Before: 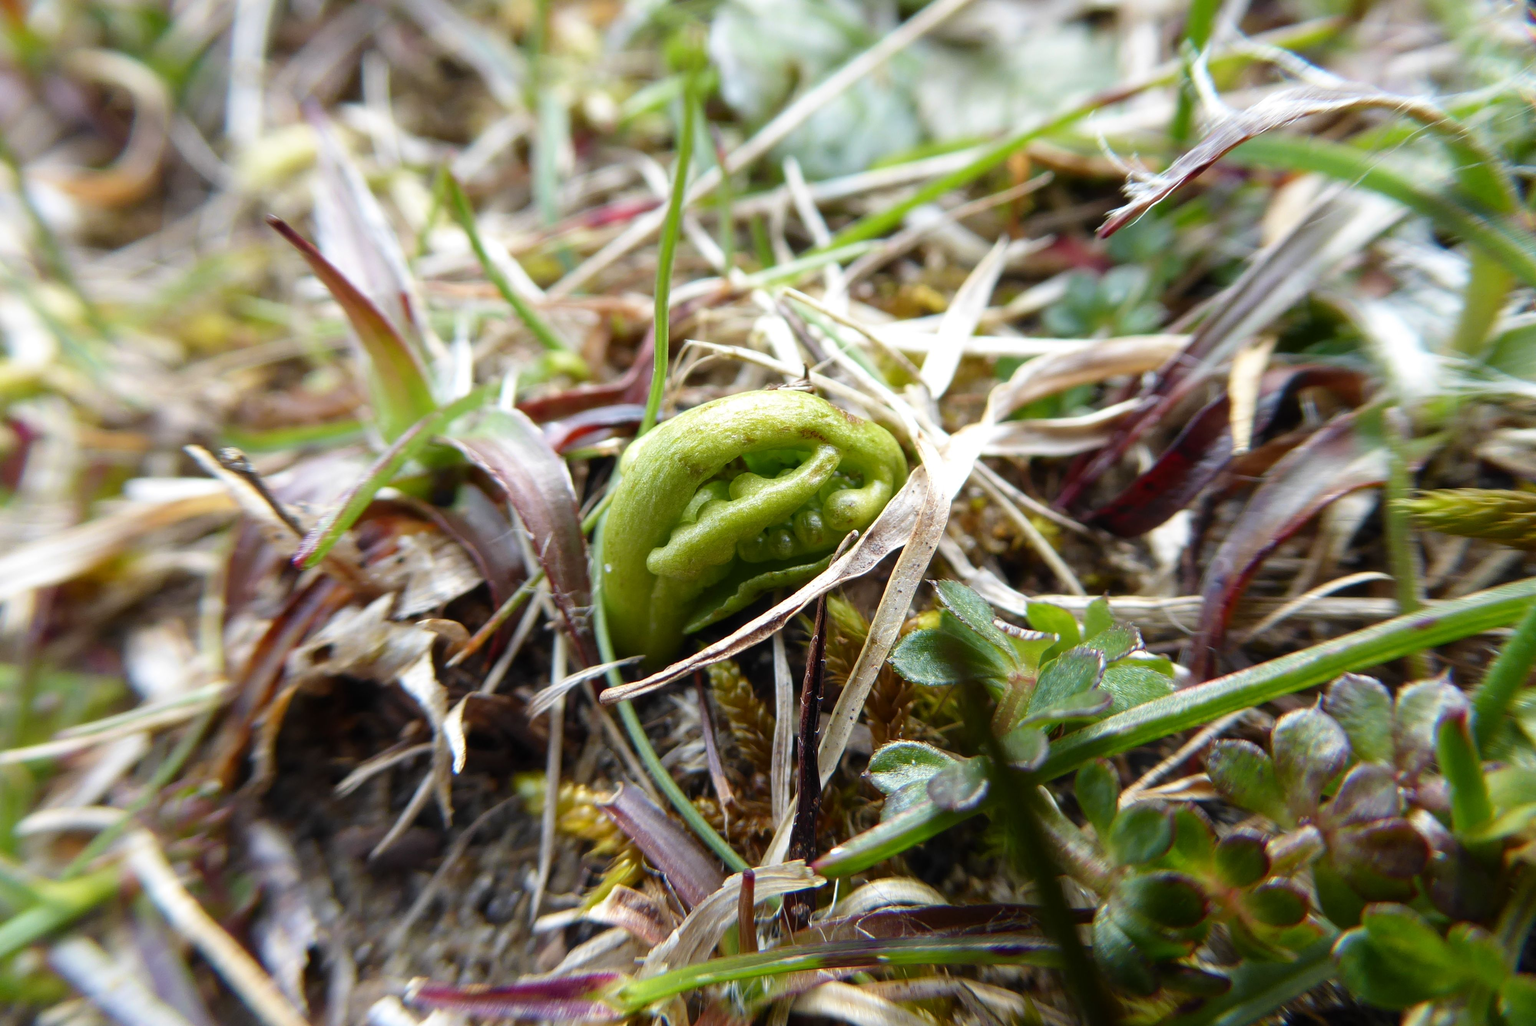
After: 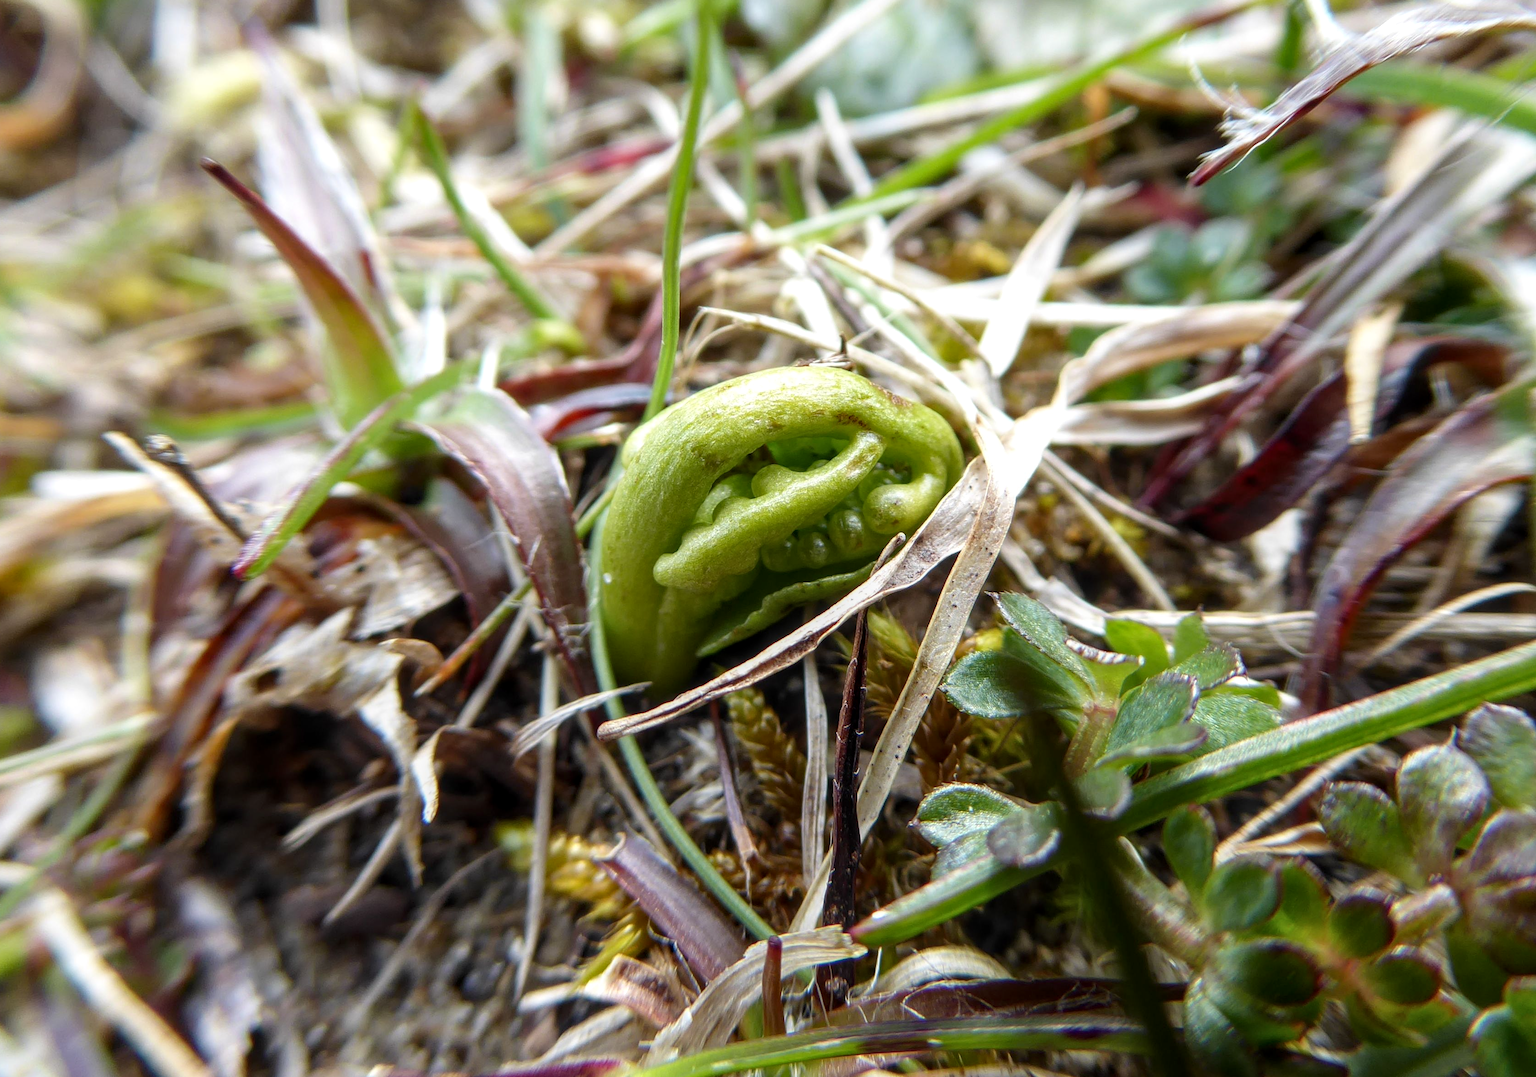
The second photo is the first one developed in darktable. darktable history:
crop: left 6.365%, top 8.017%, right 9.538%, bottom 3.656%
local contrast: on, module defaults
